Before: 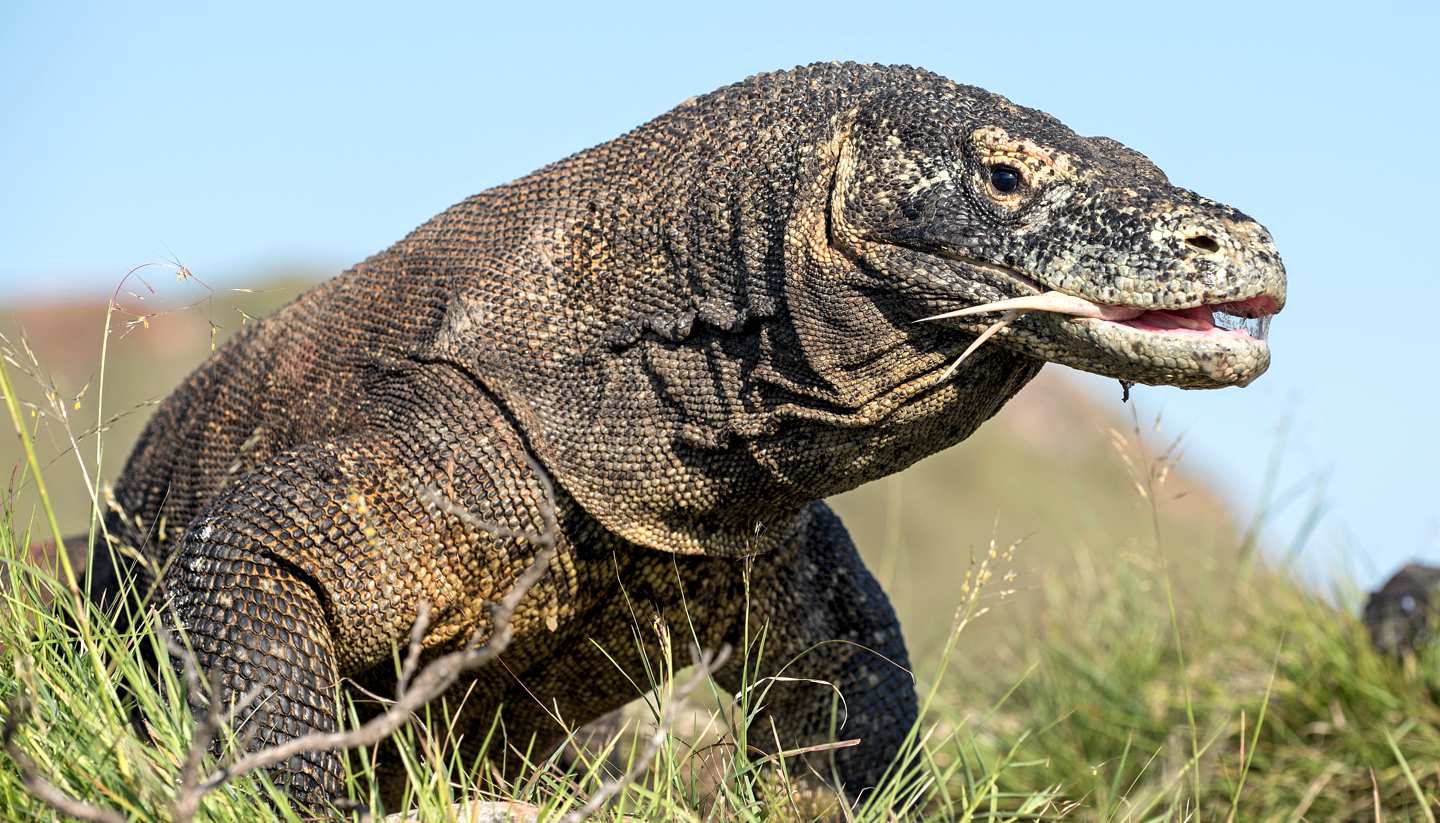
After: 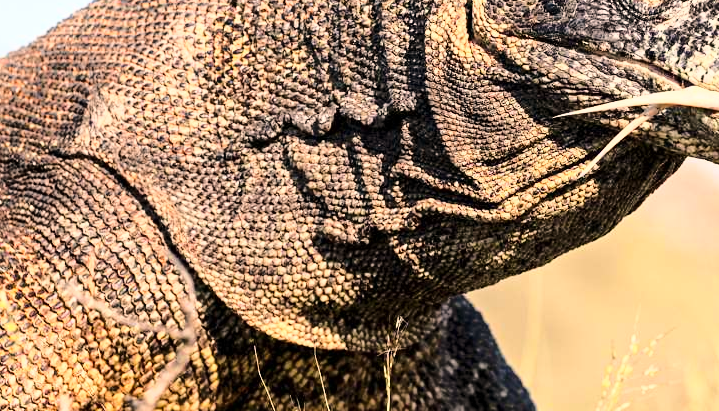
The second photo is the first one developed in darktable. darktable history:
white balance: red 1.127, blue 0.943
crop: left 25%, top 25%, right 25%, bottom 25%
base curve: curves: ch0 [(0, 0) (0.032, 0.037) (0.105, 0.228) (0.435, 0.76) (0.856, 0.983) (1, 1)]
